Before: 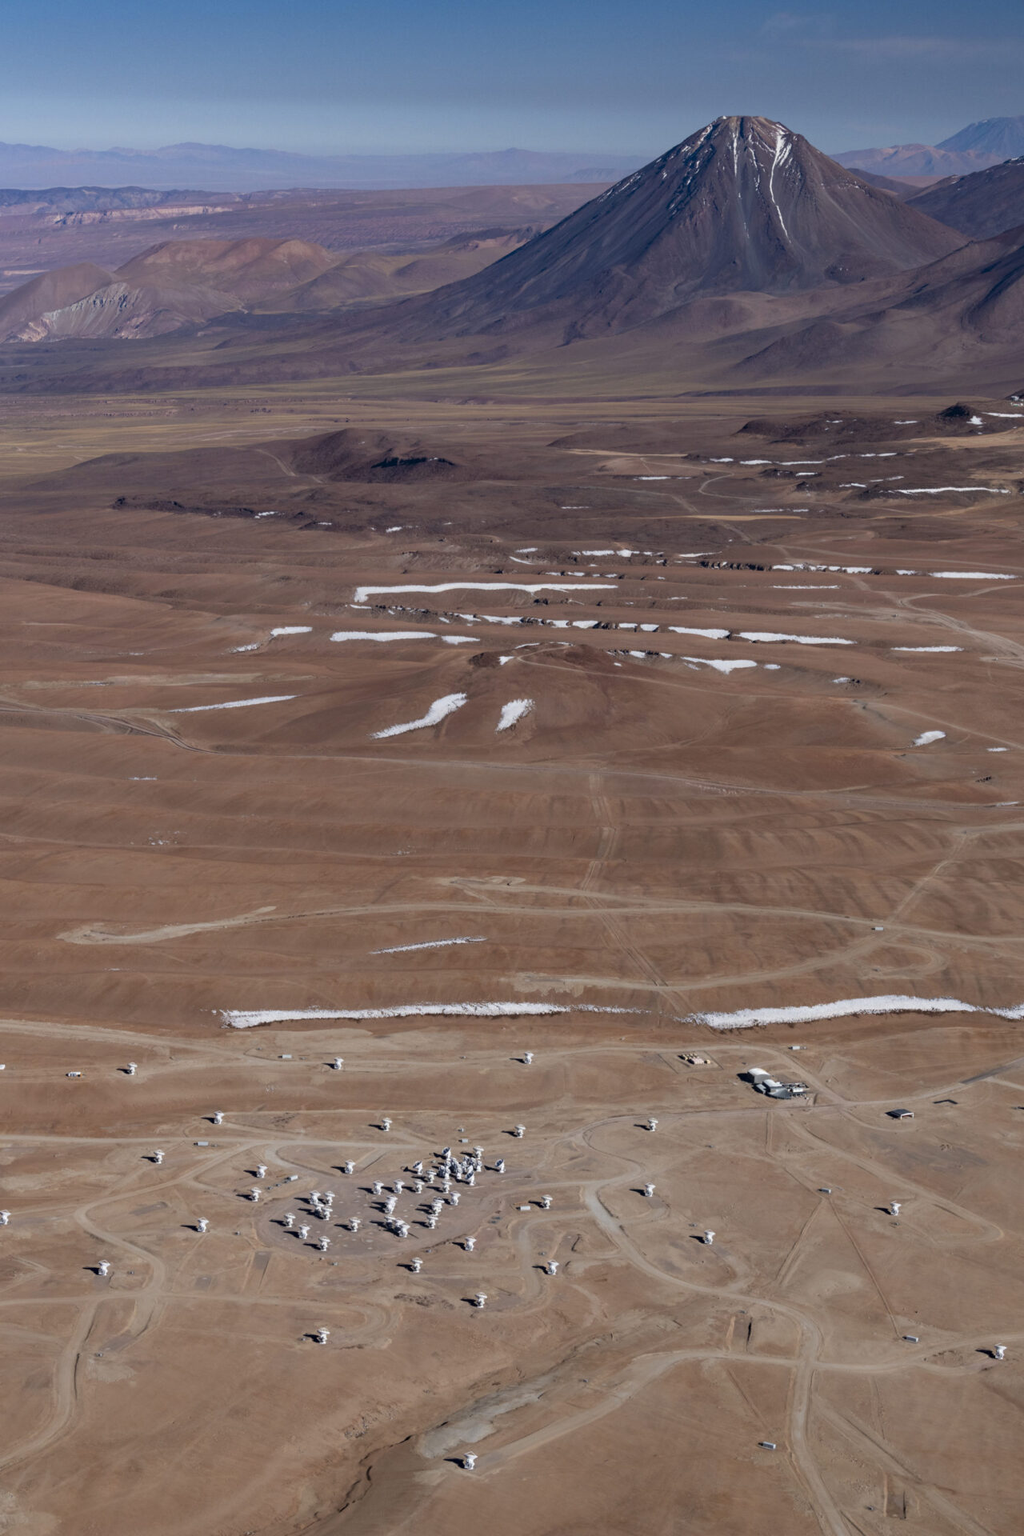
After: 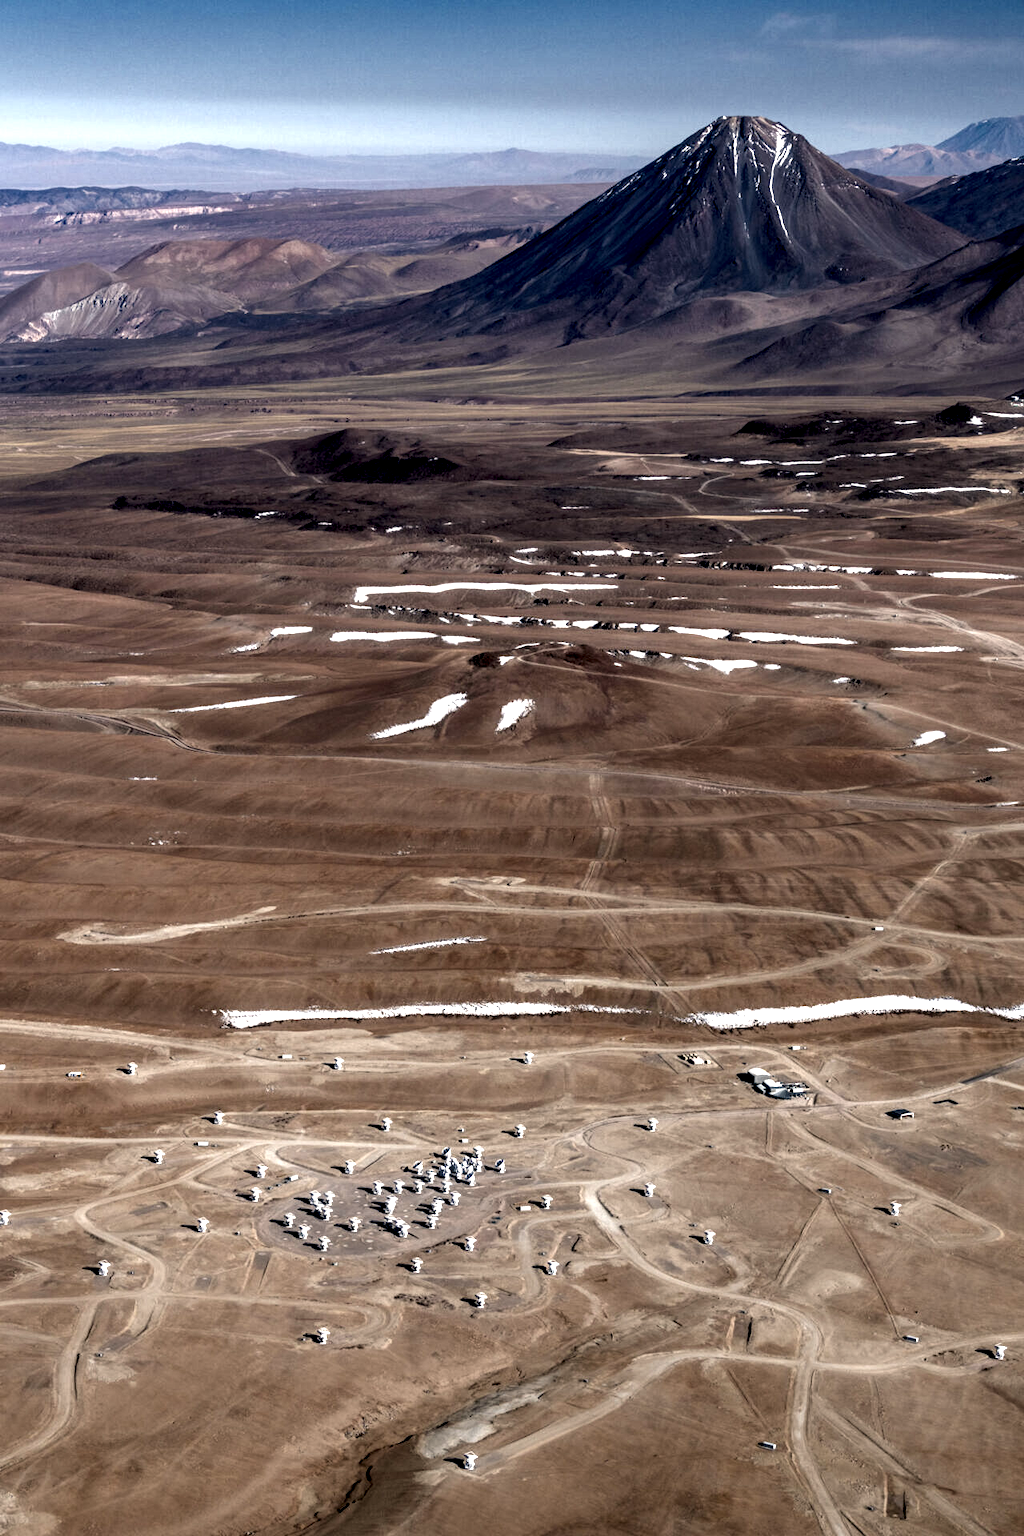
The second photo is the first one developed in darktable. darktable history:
color zones: curves: ch0 [(0, 0.444) (0.143, 0.442) (0.286, 0.441) (0.429, 0.441) (0.571, 0.441) (0.714, 0.441) (0.857, 0.442) (1, 0.444)]
local contrast: highlights 115%, shadows 42%, detail 293%
haze removal: strength -0.1, adaptive false
color balance rgb: shadows lift › chroma 2%, shadows lift › hue 219.6°, power › hue 313.2°, highlights gain › chroma 3%, highlights gain › hue 75.6°, global offset › luminance 0.5%, perceptual saturation grading › global saturation 15.33%, perceptual saturation grading › highlights -19.33%, perceptual saturation grading › shadows 20%, global vibrance 20%
